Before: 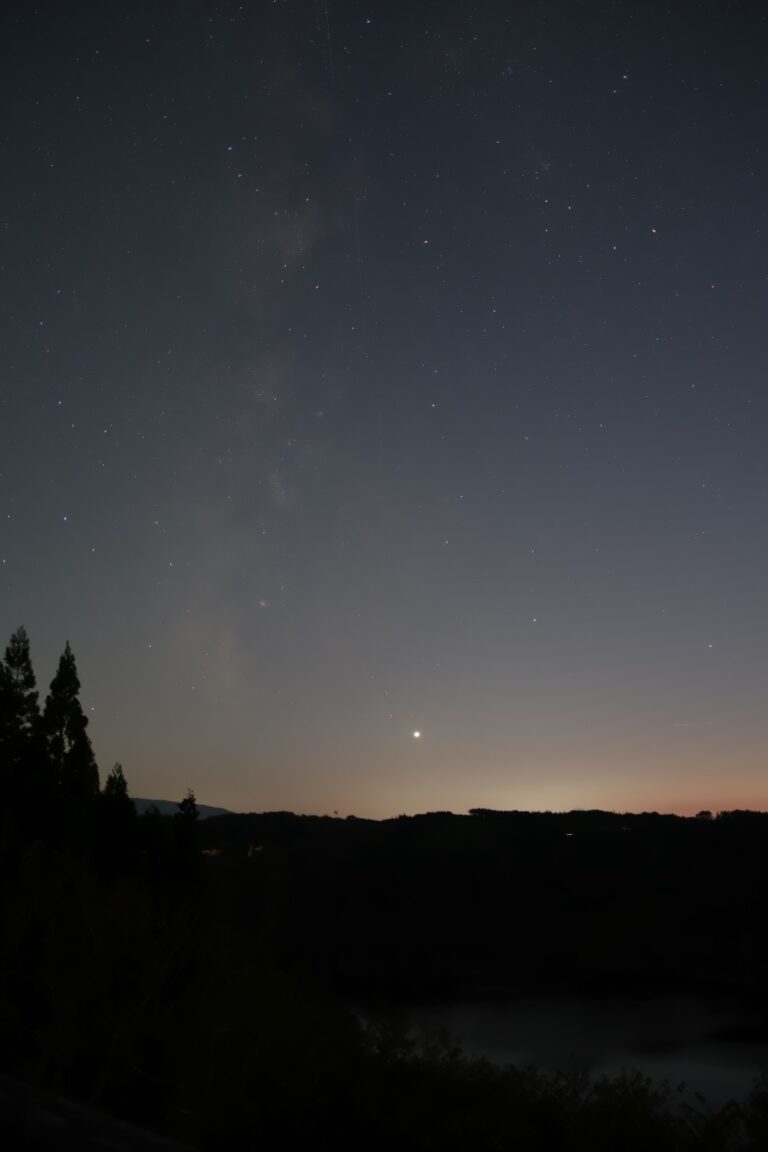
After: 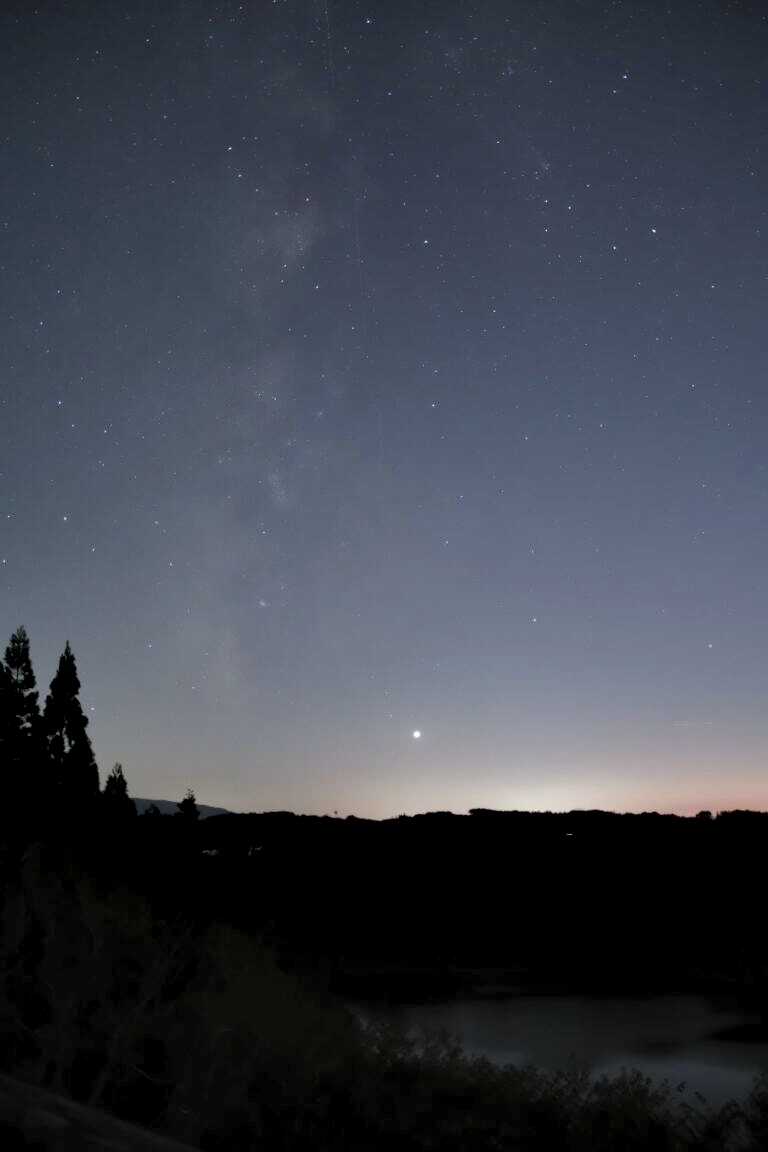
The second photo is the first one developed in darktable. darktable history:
white balance: red 0.926, green 1.003, blue 1.133
contrast brightness saturation: brightness 0.15
contrast equalizer: octaves 7, y [[0.609, 0.611, 0.615, 0.613, 0.607, 0.603], [0.504, 0.498, 0.496, 0.499, 0.506, 0.516], [0 ×6], [0 ×6], [0 ×6]]
